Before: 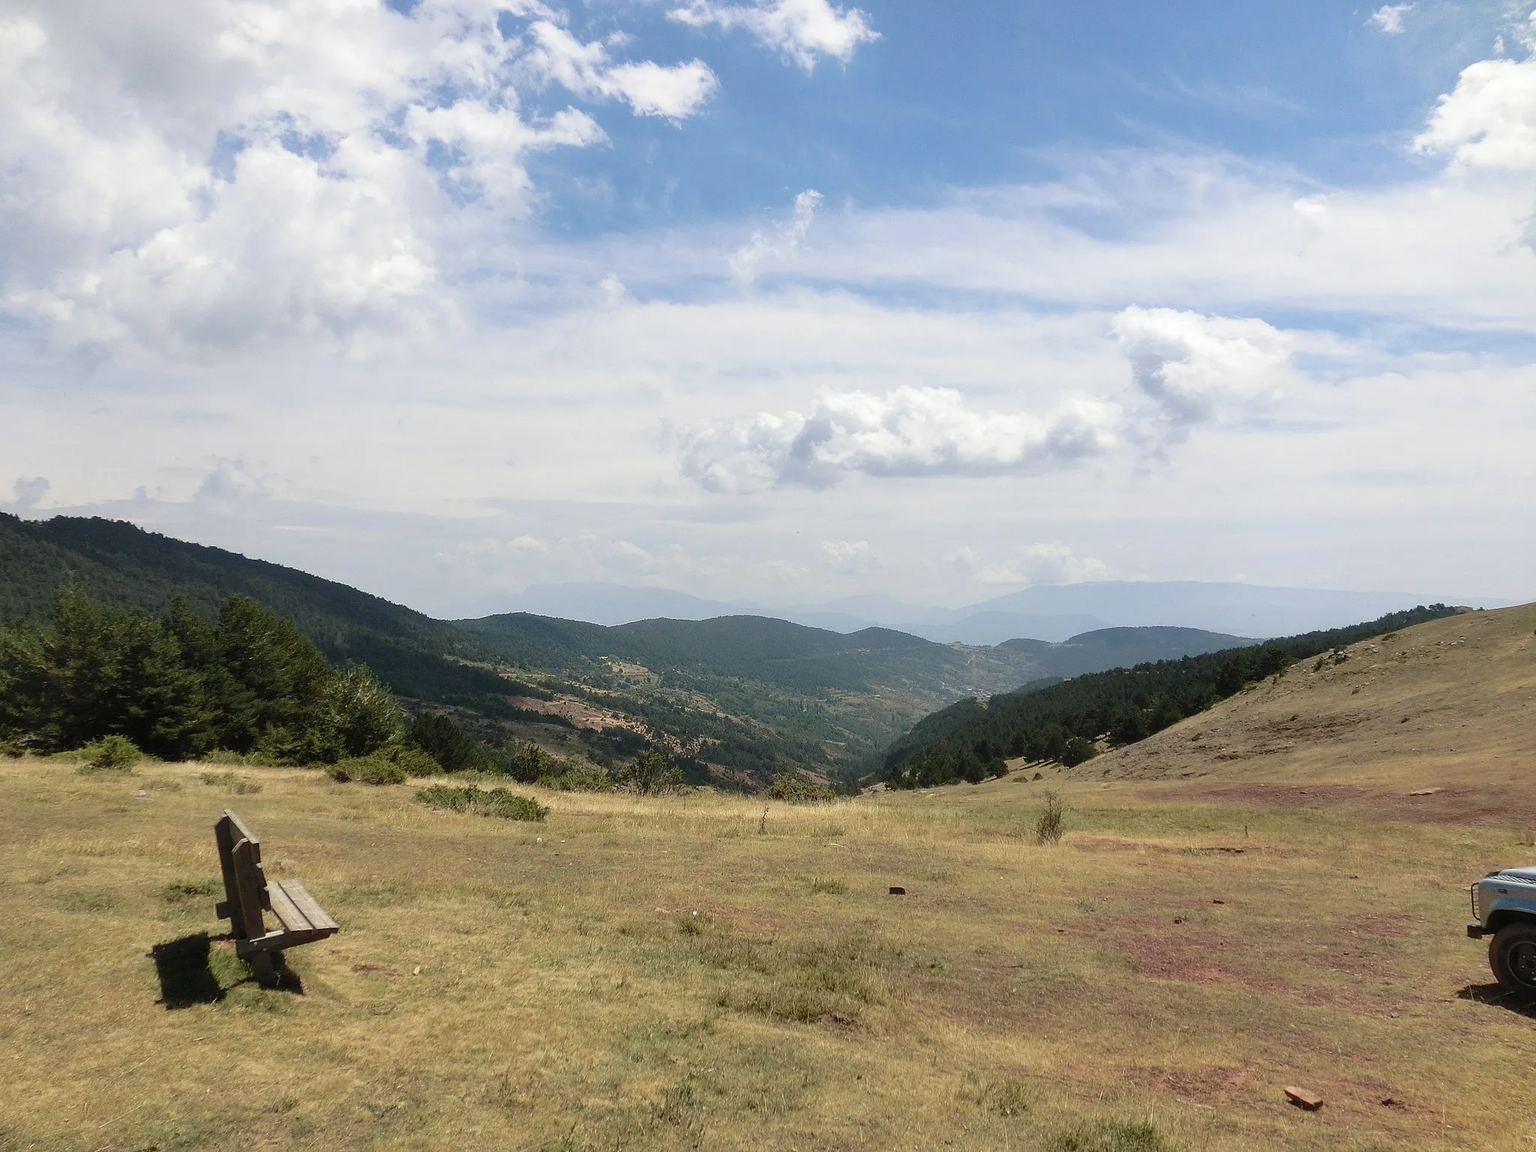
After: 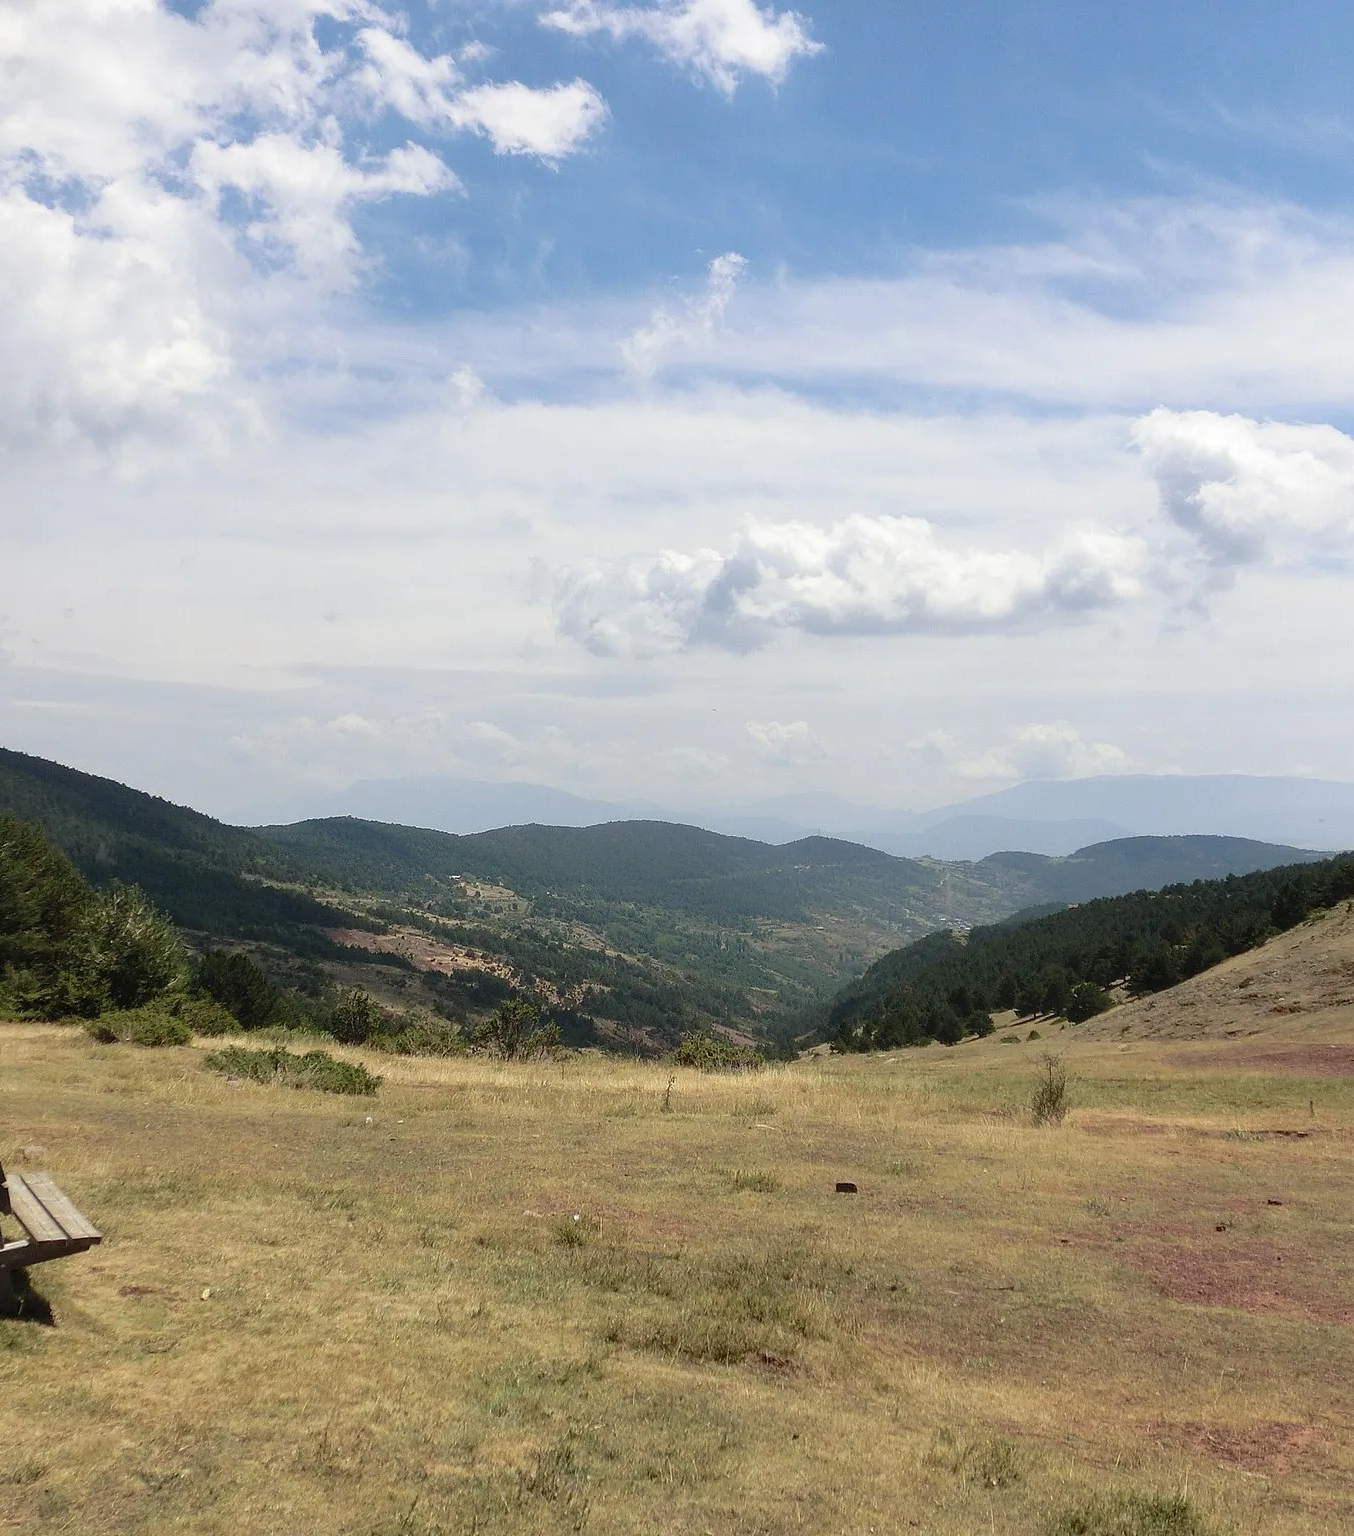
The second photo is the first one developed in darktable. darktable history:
crop: left 17.115%, right 16.745%
